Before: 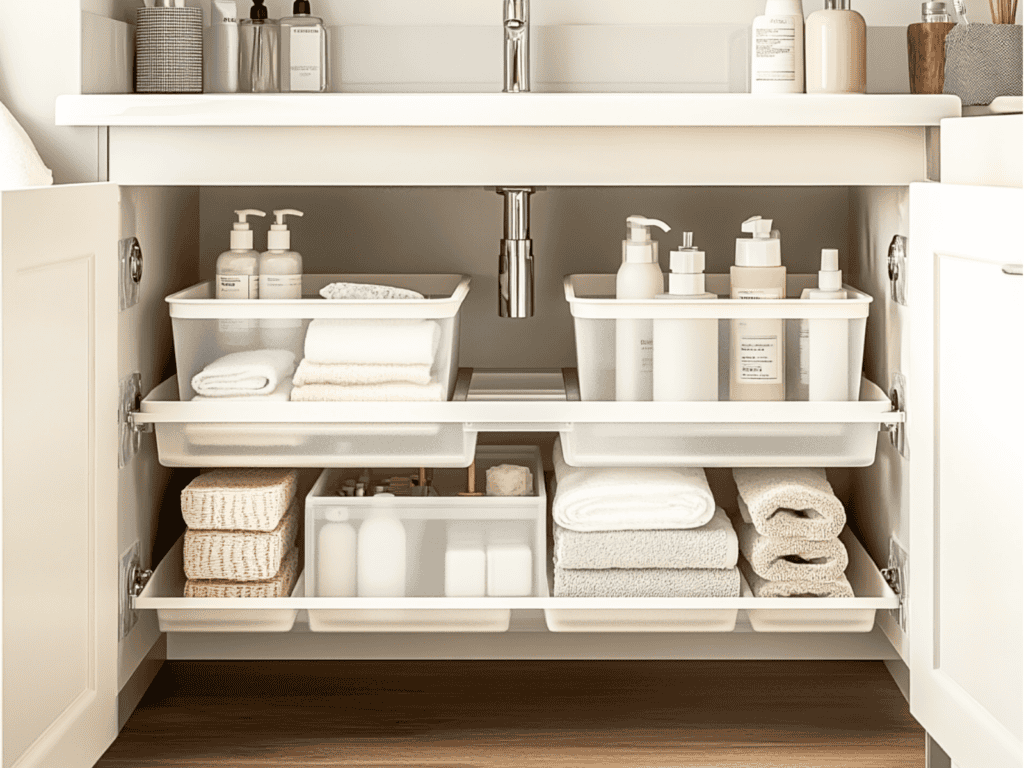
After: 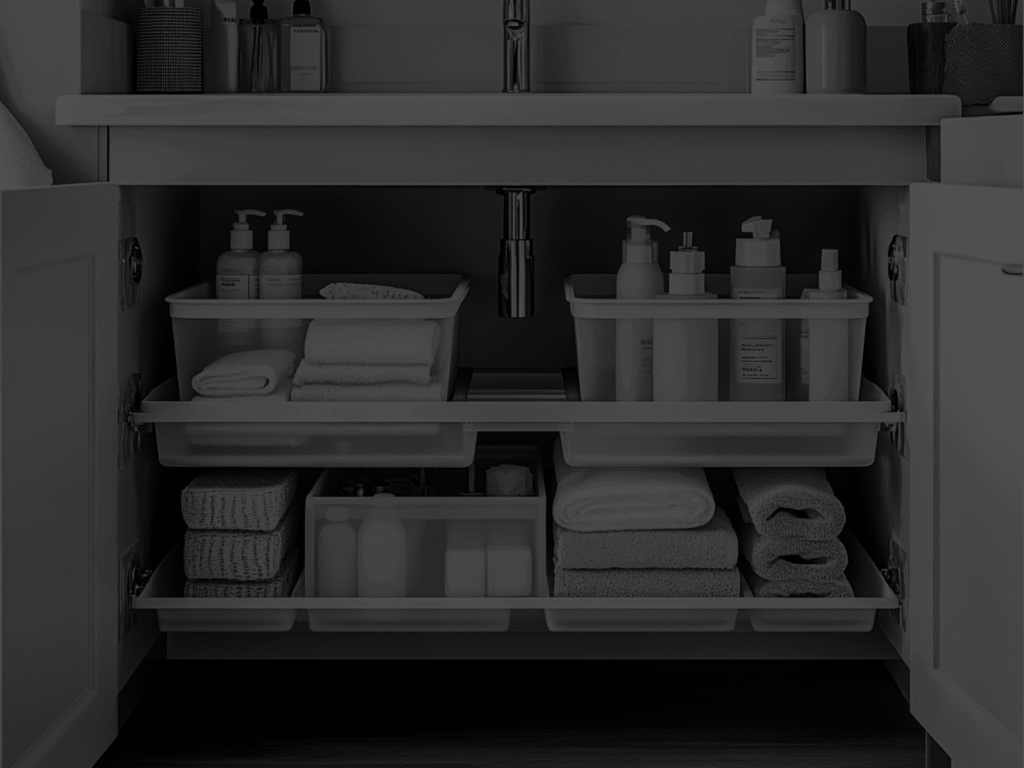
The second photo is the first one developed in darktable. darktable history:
color correction: highlights a* -0.482, highlights b* 40, shadows a* 9.8, shadows b* -0.161
white balance: red 1.05, blue 1.072
color zones: curves: ch0 [(0.002, 0.589) (0.107, 0.484) (0.146, 0.249) (0.217, 0.352) (0.309, 0.525) (0.39, 0.404) (0.455, 0.169) (0.597, 0.055) (0.724, 0.212) (0.775, 0.691) (0.869, 0.571) (1, 0.587)]; ch1 [(0, 0) (0.143, 0) (0.286, 0) (0.429, 0) (0.571, 0) (0.714, 0) (0.857, 0)]
exposure: exposure -2.446 EV, compensate highlight preservation false
contrast brightness saturation: contrast 0.24, brightness -0.24, saturation 0.14
